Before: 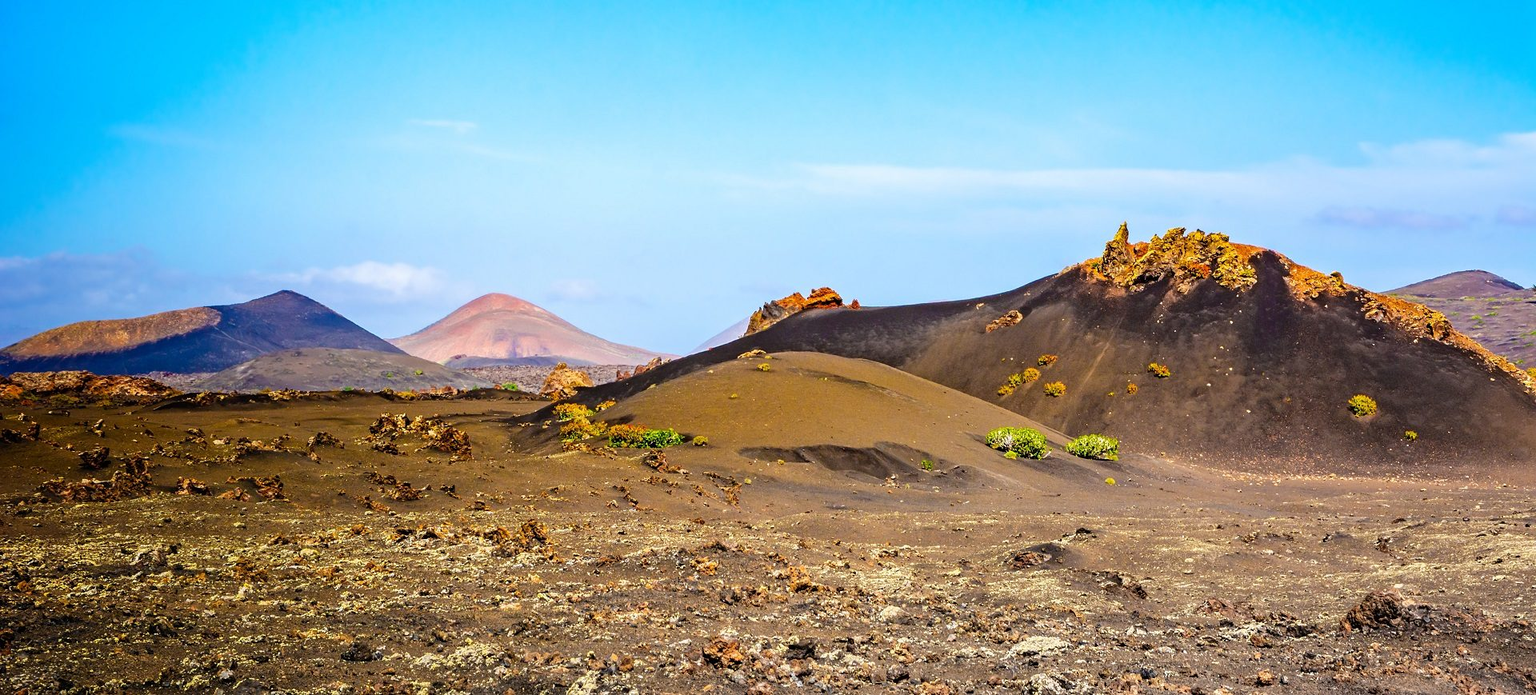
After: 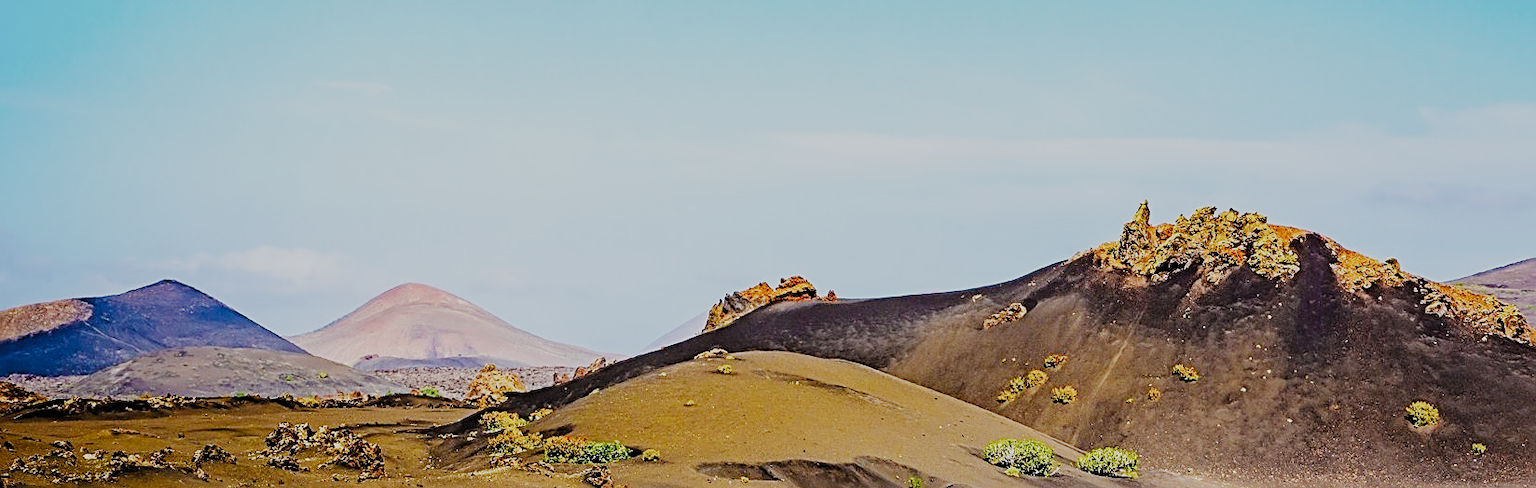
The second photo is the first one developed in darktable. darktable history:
filmic rgb: black relative exposure -6.13 EV, white relative exposure 6.95 EV, hardness 2.25, preserve chrominance no, color science v5 (2021), contrast in shadows safe, contrast in highlights safe
crop and rotate: left 9.244%, top 7.261%, right 4.89%, bottom 32.421%
exposure: black level correction 0, exposure 0.398 EV, compensate exposure bias true, compensate highlight preservation false
sharpen: radius 2.667, amount 0.666
